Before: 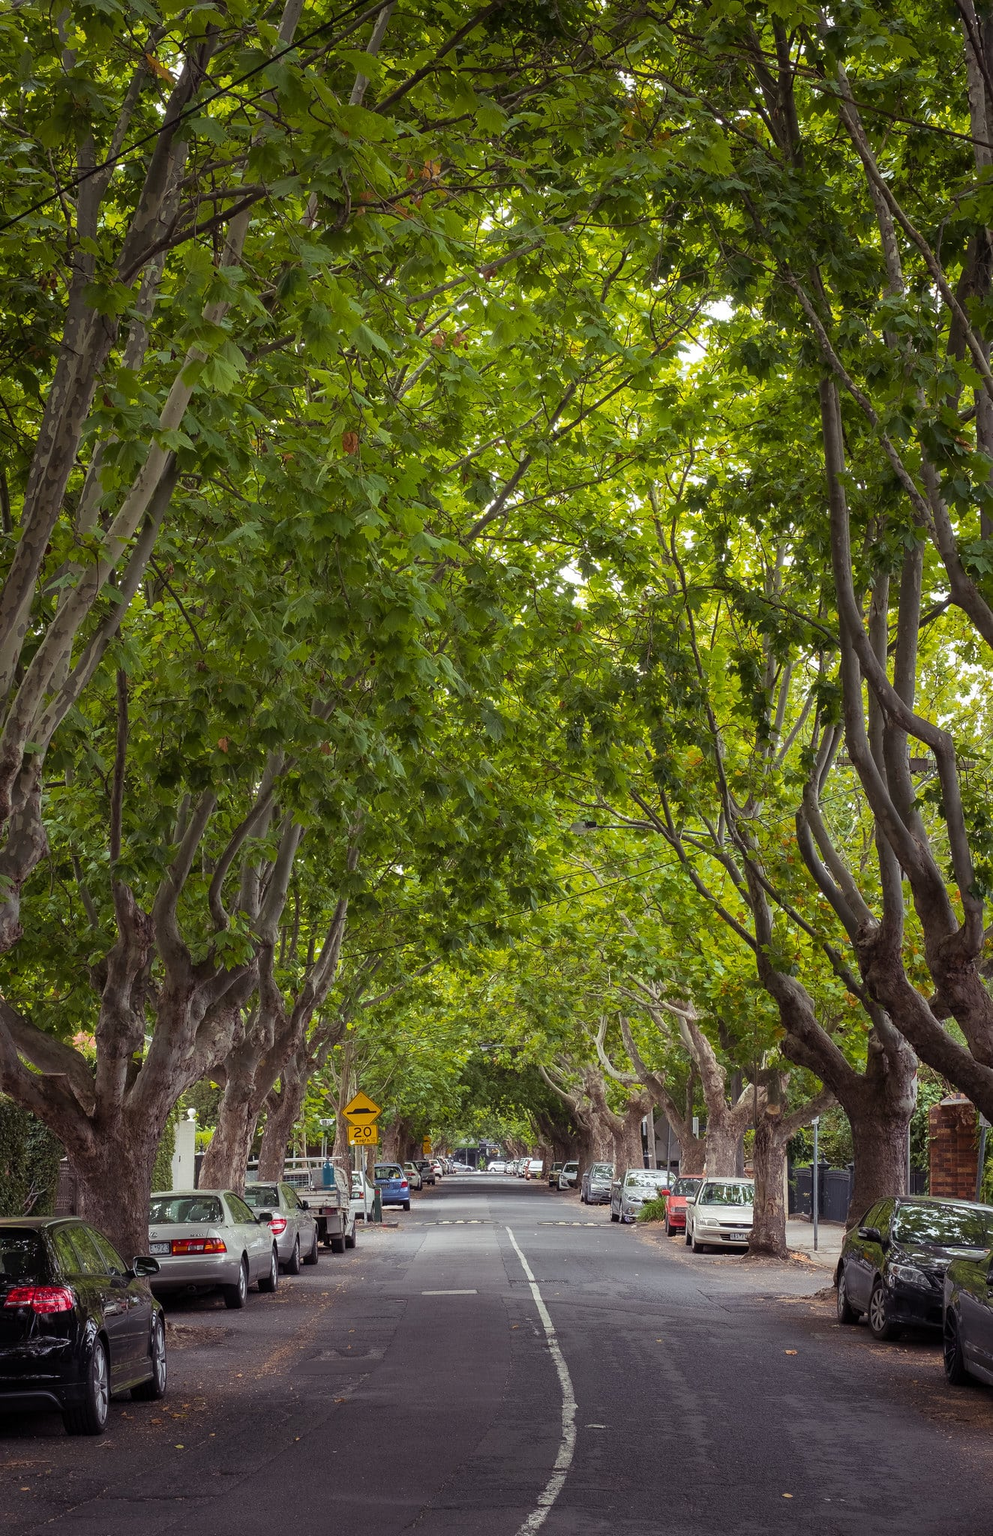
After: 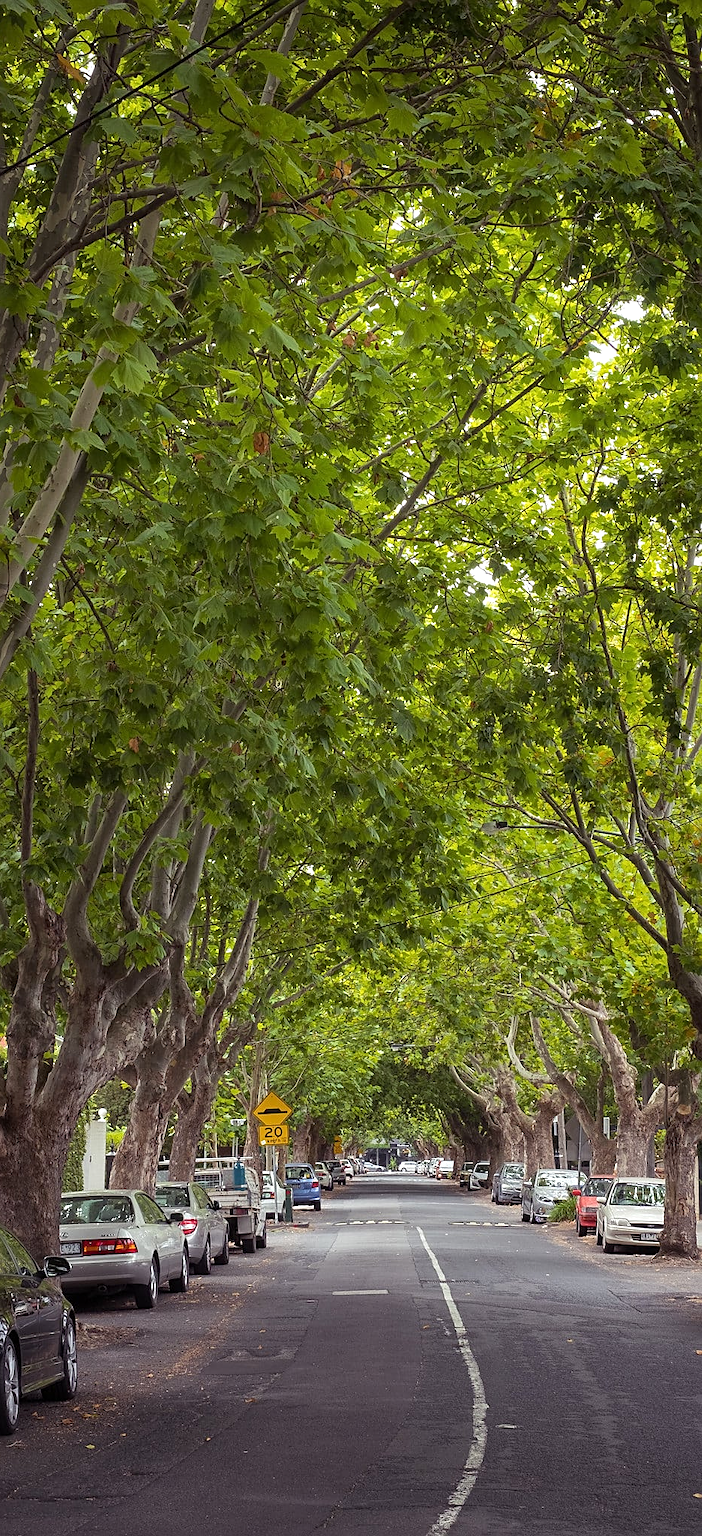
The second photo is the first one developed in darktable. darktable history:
sharpen: on, module defaults
crop and rotate: left 9.028%, right 20.21%
exposure: exposure 0.201 EV, compensate highlight preservation false
